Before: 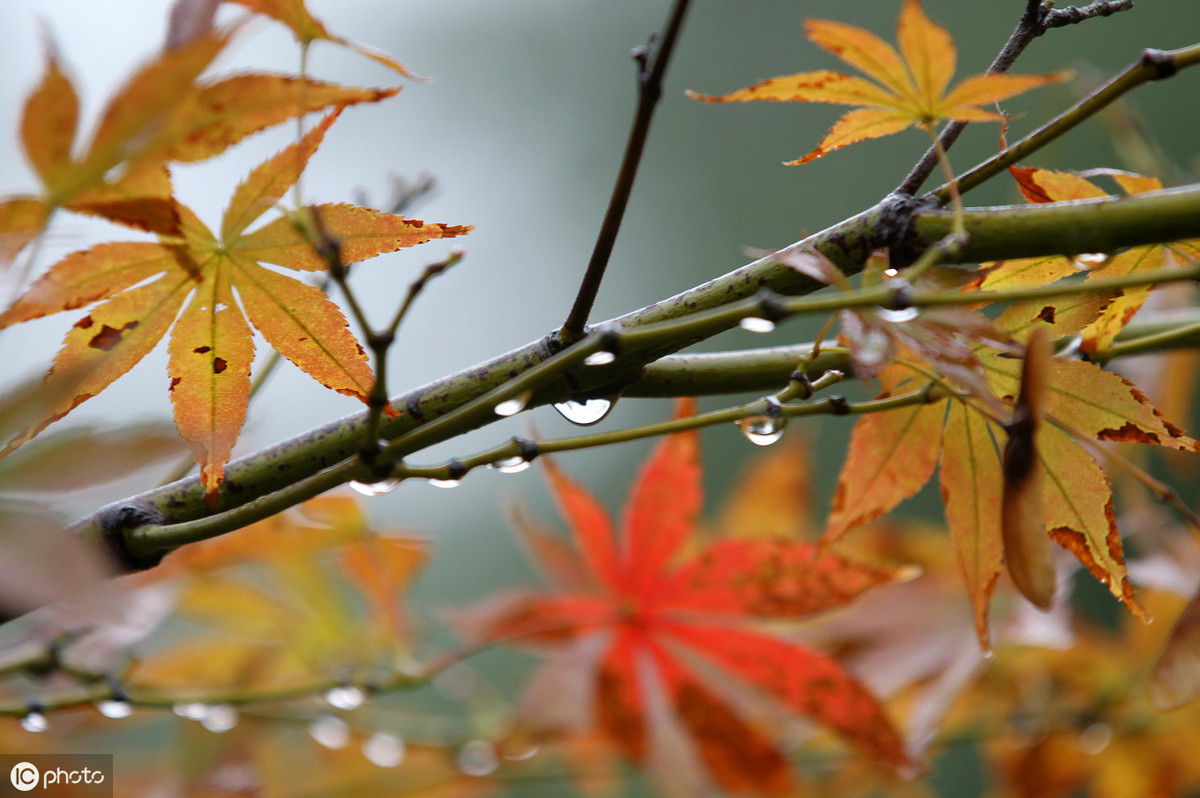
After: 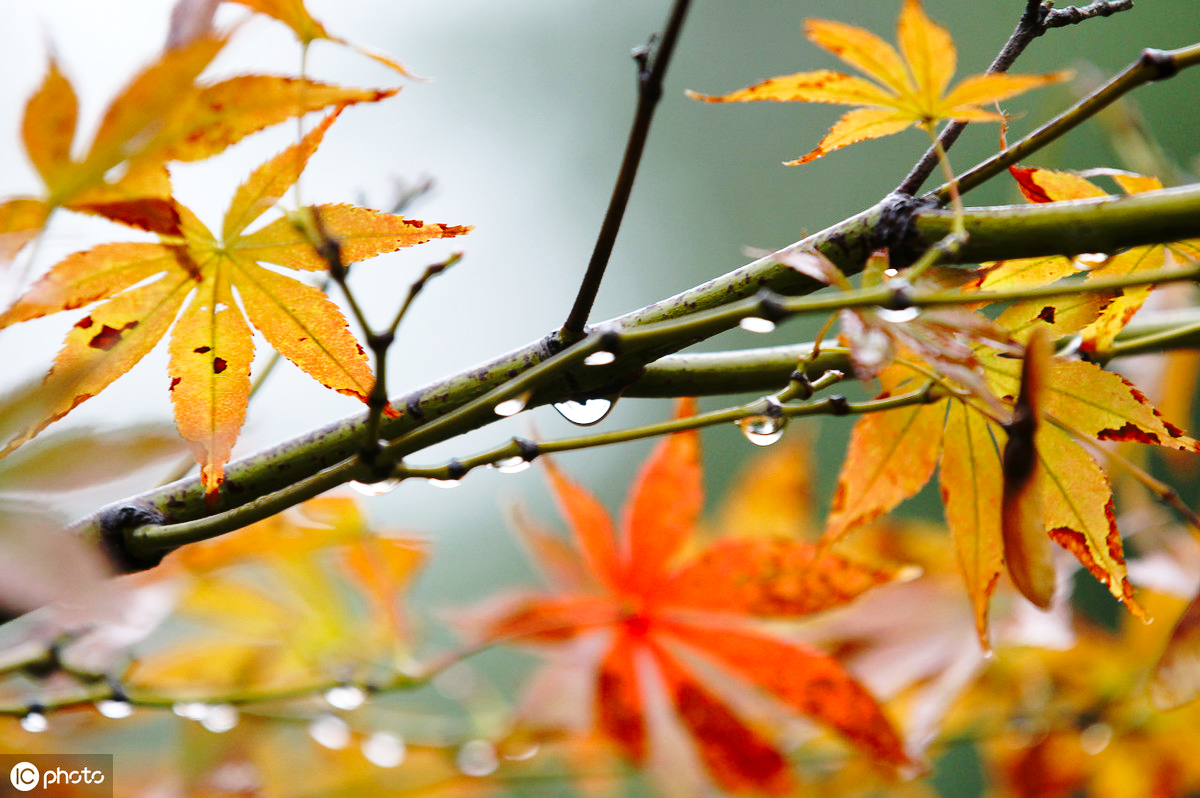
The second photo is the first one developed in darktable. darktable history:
base curve: curves: ch0 [(0, 0) (0.036, 0.037) (0.121, 0.228) (0.46, 0.76) (0.859, 0.983) (1, 1)], preserve colors none
